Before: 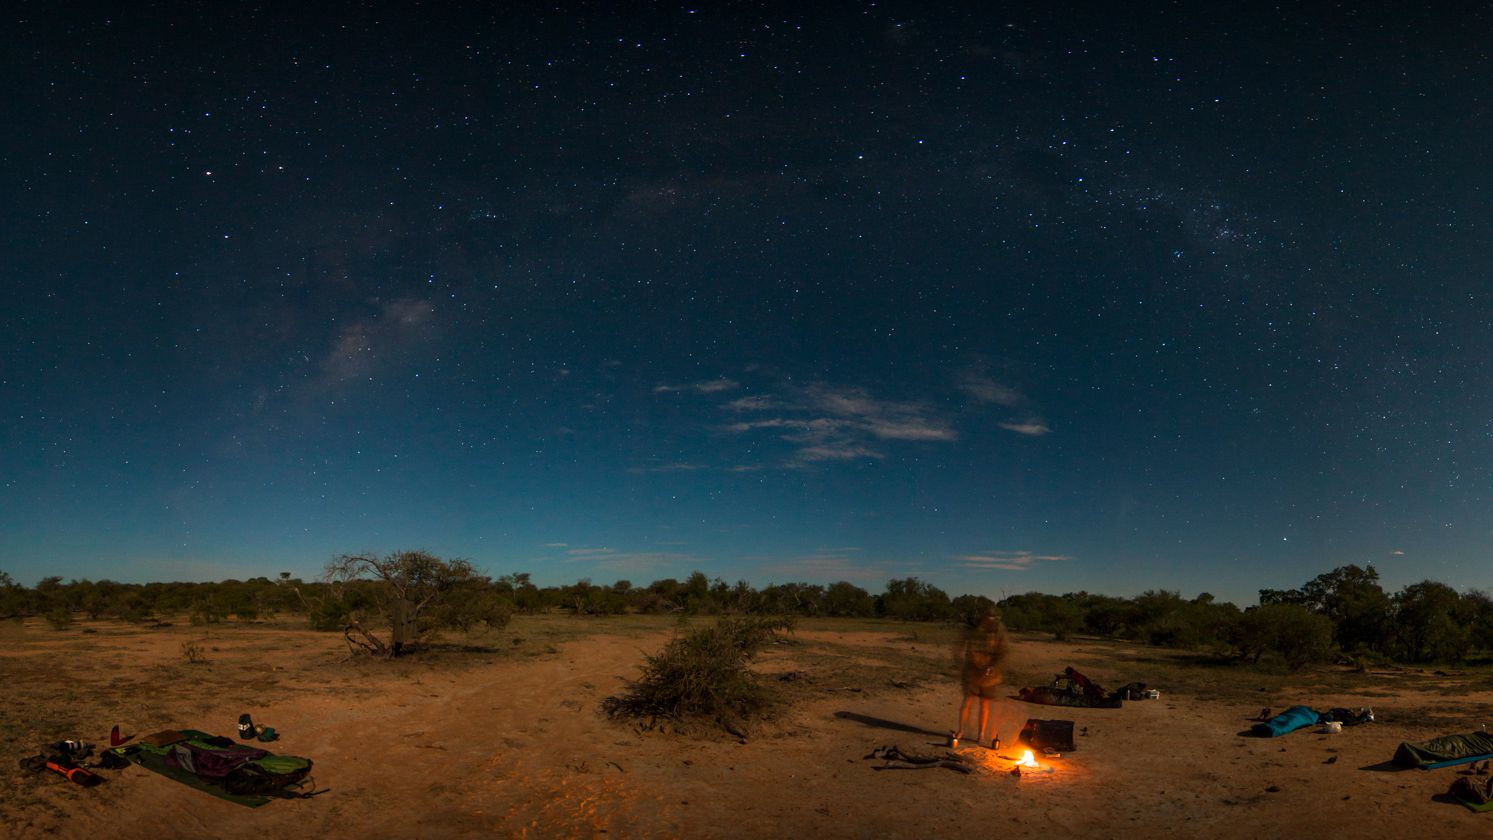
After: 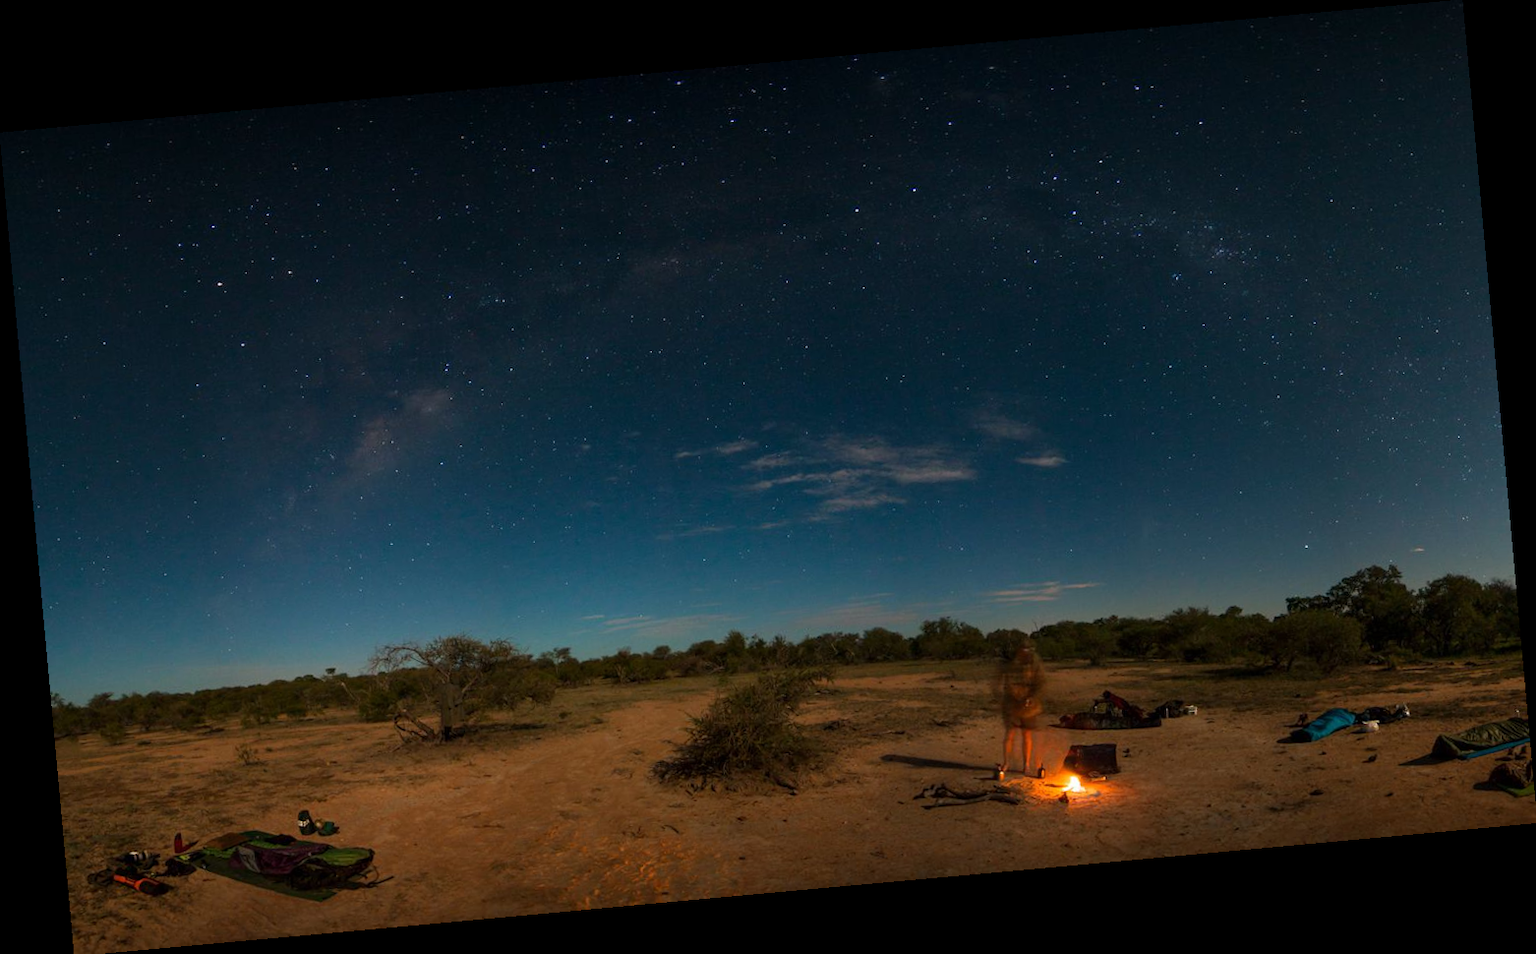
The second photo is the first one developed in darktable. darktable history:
rotate and perspective: rotation -5.2°, automatic cropping off
